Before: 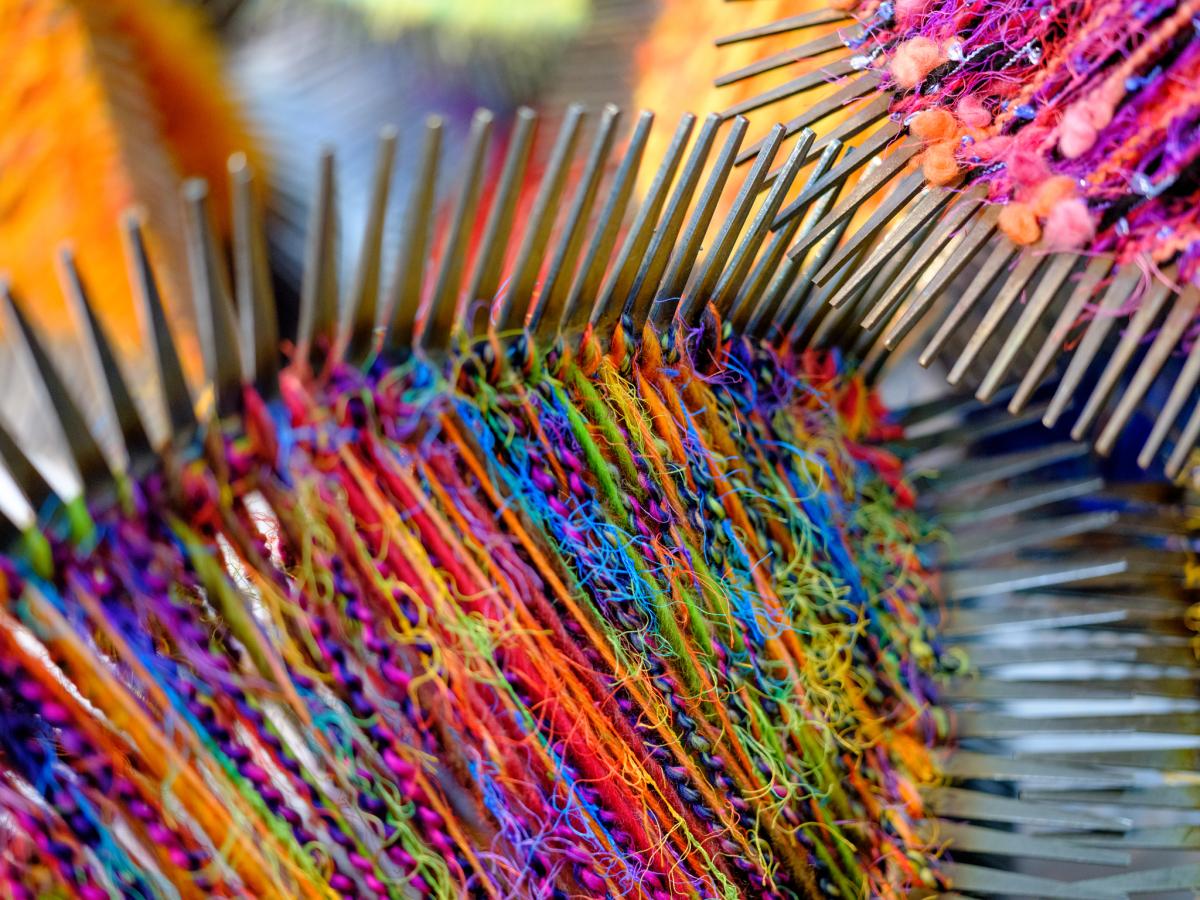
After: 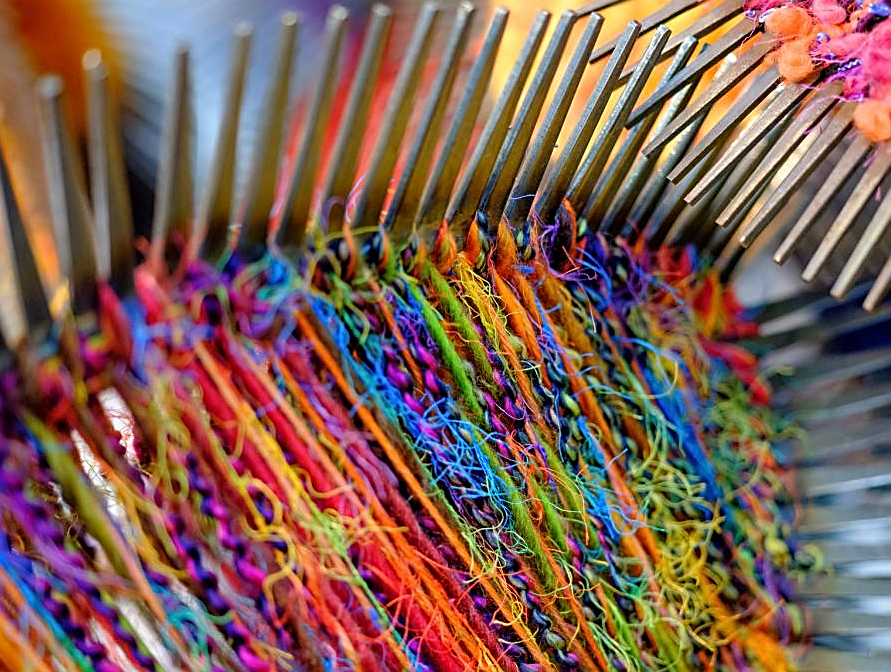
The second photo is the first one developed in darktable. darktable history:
crop and rotate: left 12.1%, top 11.486%, right 13.585%, bottom 13.829%
sharpen: amount 0.746
